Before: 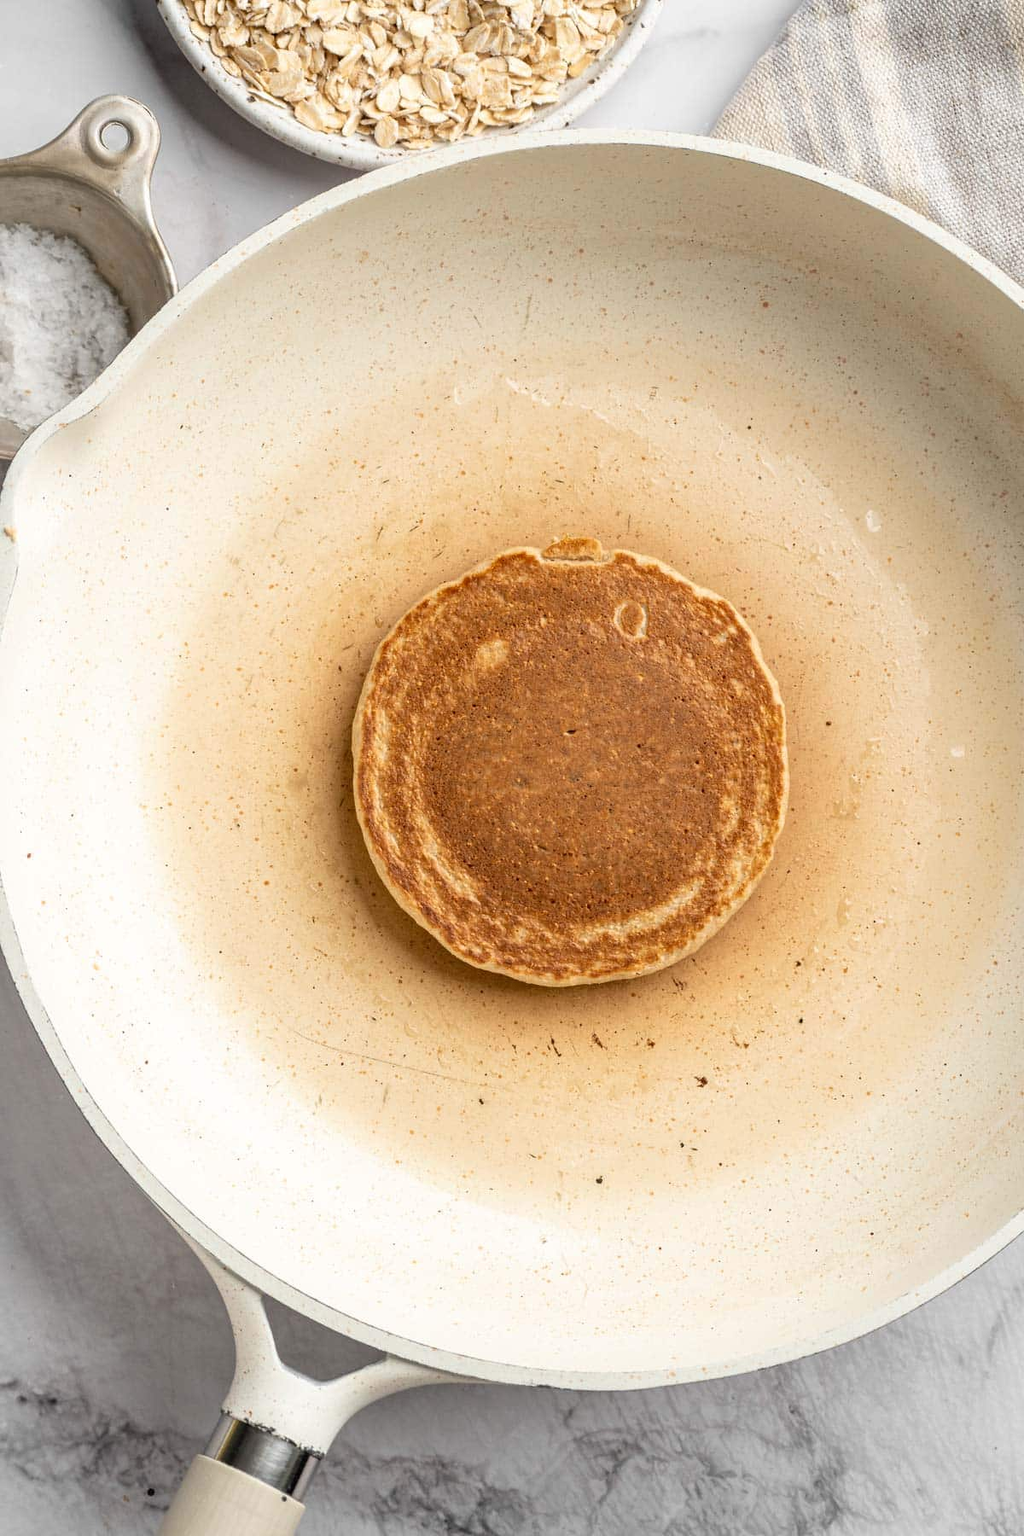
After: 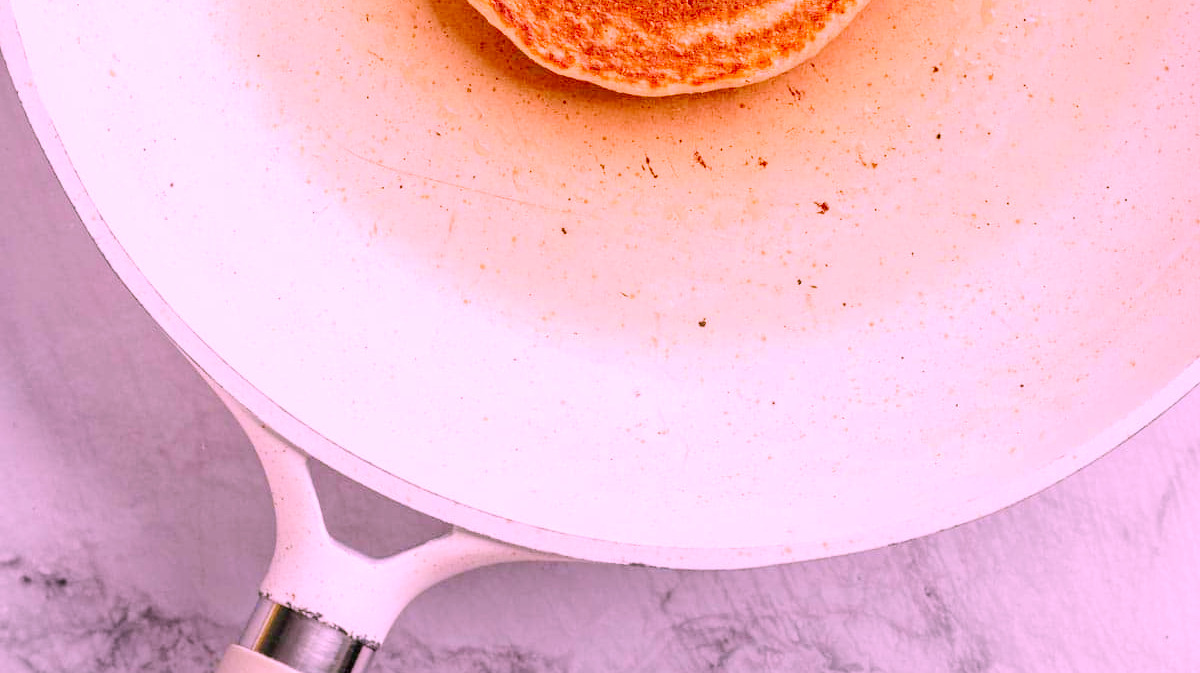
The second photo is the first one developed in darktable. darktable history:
base curve: curves: ch0 [(0, 0) (0.158, 0.273) (0.879, 0.895) (1, 1)], preserve colors none
crop and rotate: top 58.9%, bottom 3.702%
color correction: highlights a* 19.3, highlights b* -11.25, saturation 1.65
